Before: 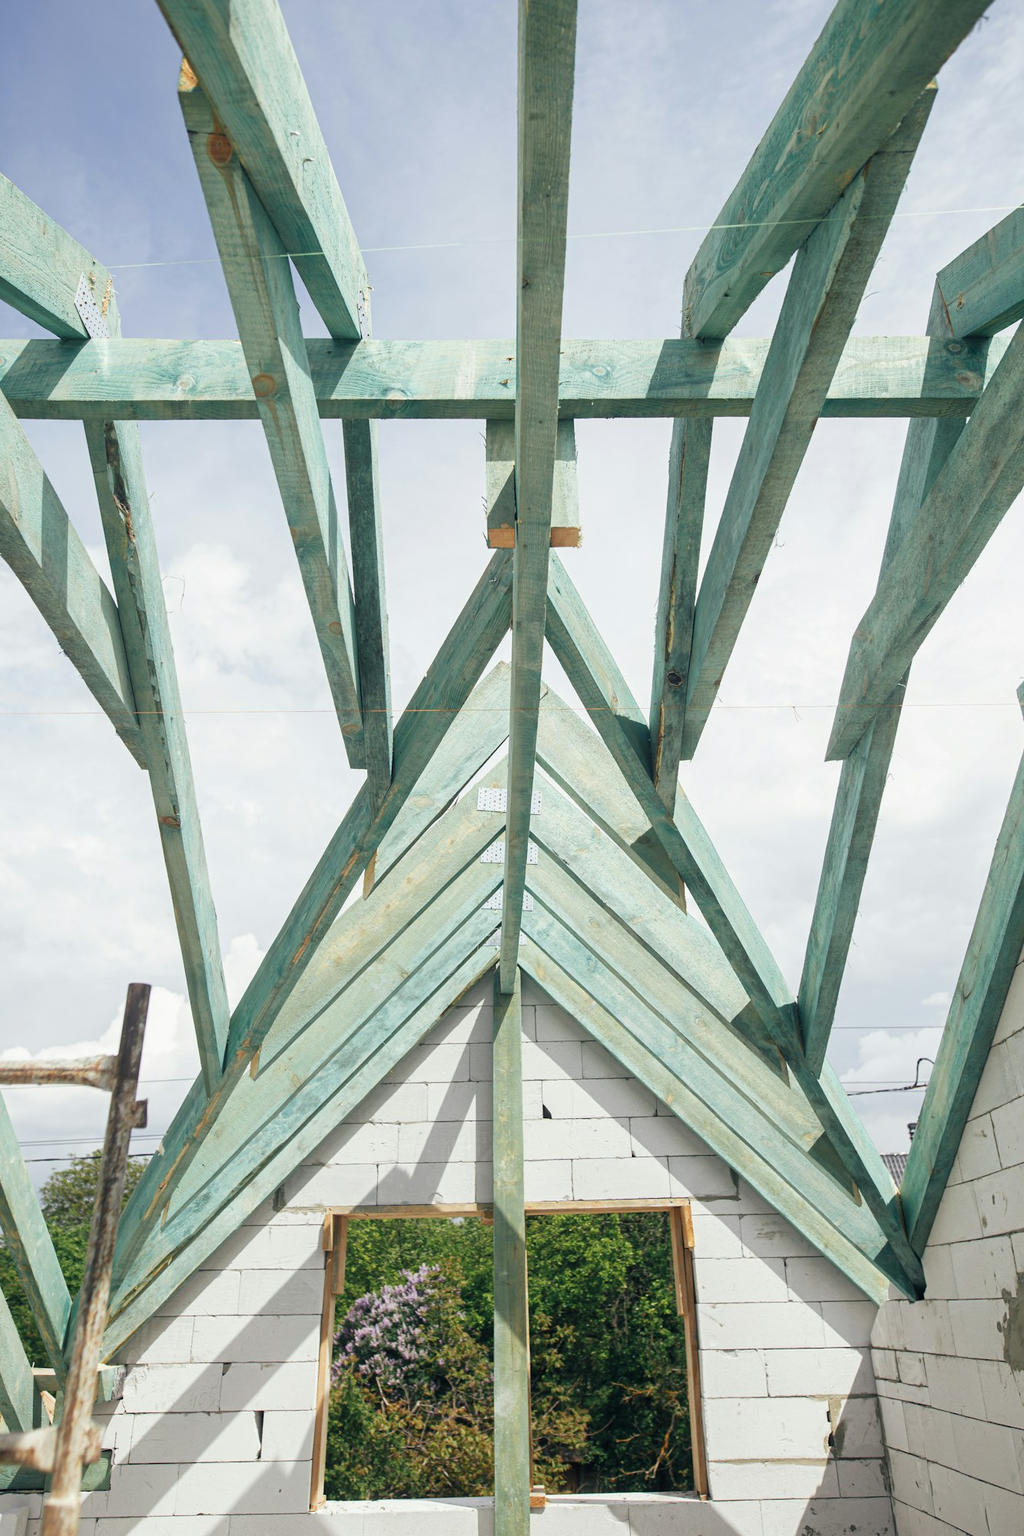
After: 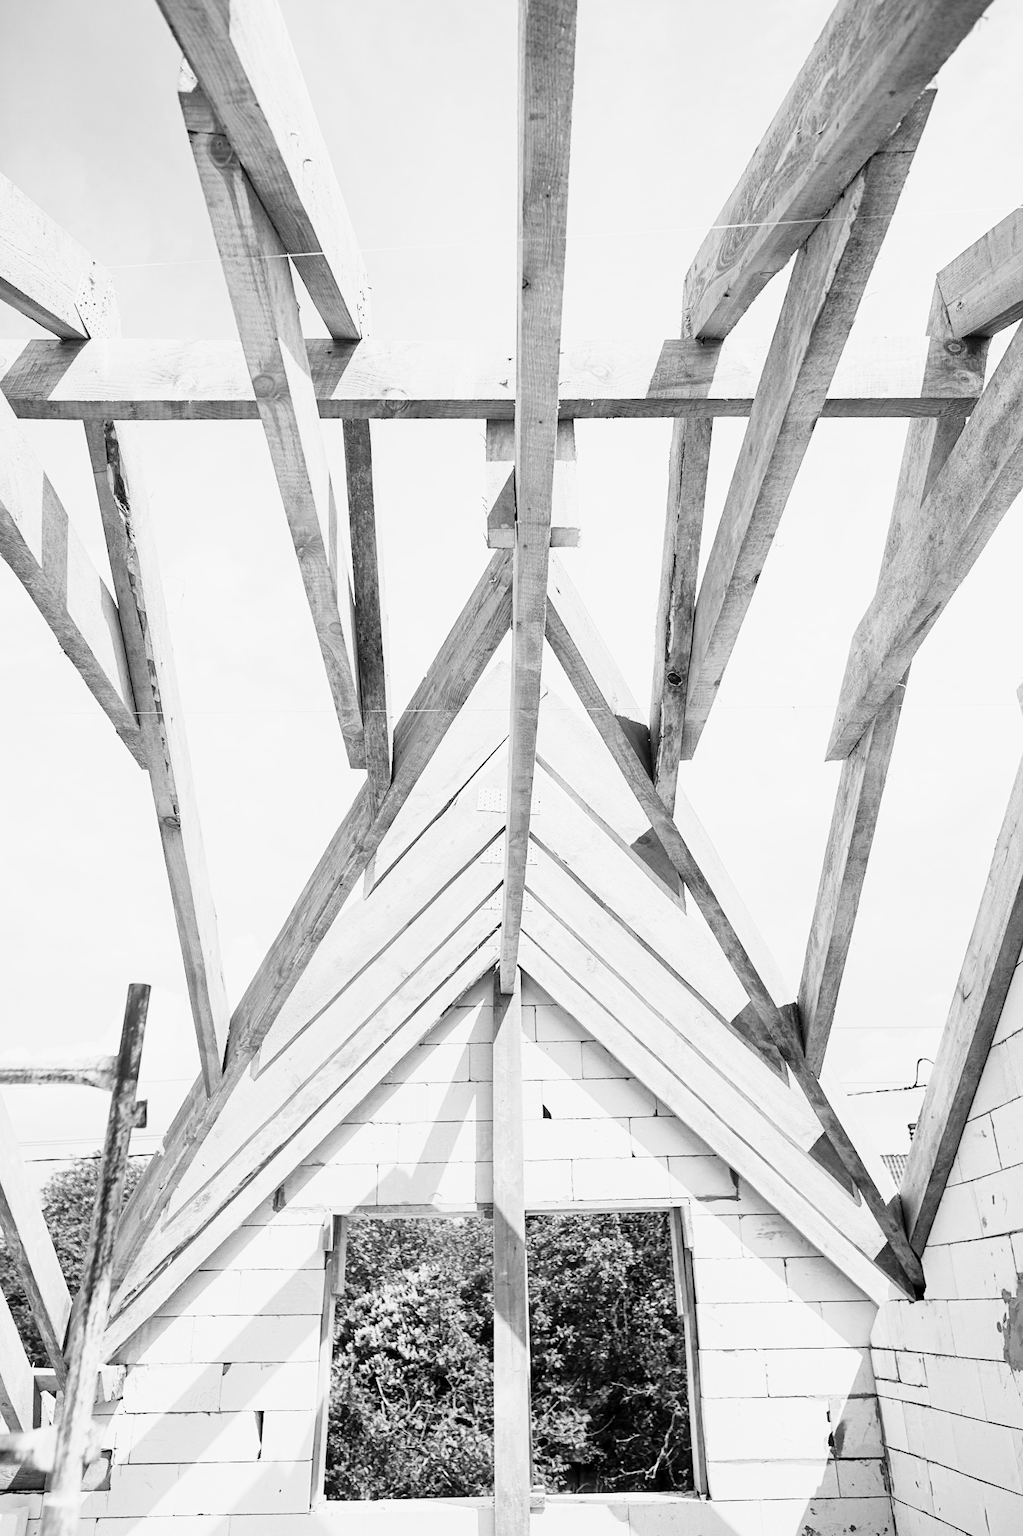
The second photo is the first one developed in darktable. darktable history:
contrast equalizer: octaves 7, y [[0.6 ×6], [0.55 ×6], [0 ×6], [0 ×6], [0 ×6]], mix 0.3
denoise (profiled): strength 1.2, preserve shadows 0, a [-1, 0, 0], y [[0.5 ×7] ×4, [0 ×7], [0.5 ×7]], compensate highlight preservation false
monochrome: on, module defaults
sharpen: amount 0.2
rgb curve: curves: ch0 [(0, 0) (0.21, 0.15) (0.24, 0.21) (0.5, 0.75) (0.75, 0.96) (0.89, 0.99) (1, 1)]; ch1 [(0, 0.02) (0.21, 0.13) (0.25, 0.2) (0.5, 0.67) (0.75, 0.9) (0.89, 0.97) (1, 1)]; ch2 [(0, 0.02) (0.21, 0.13) (0.25, 0.2) (0.5, 0.67) (0.75, 0.9) (0.89, 0.97) (1, 1)], compensate middle gray true
color balance rgb: contrast -30%
